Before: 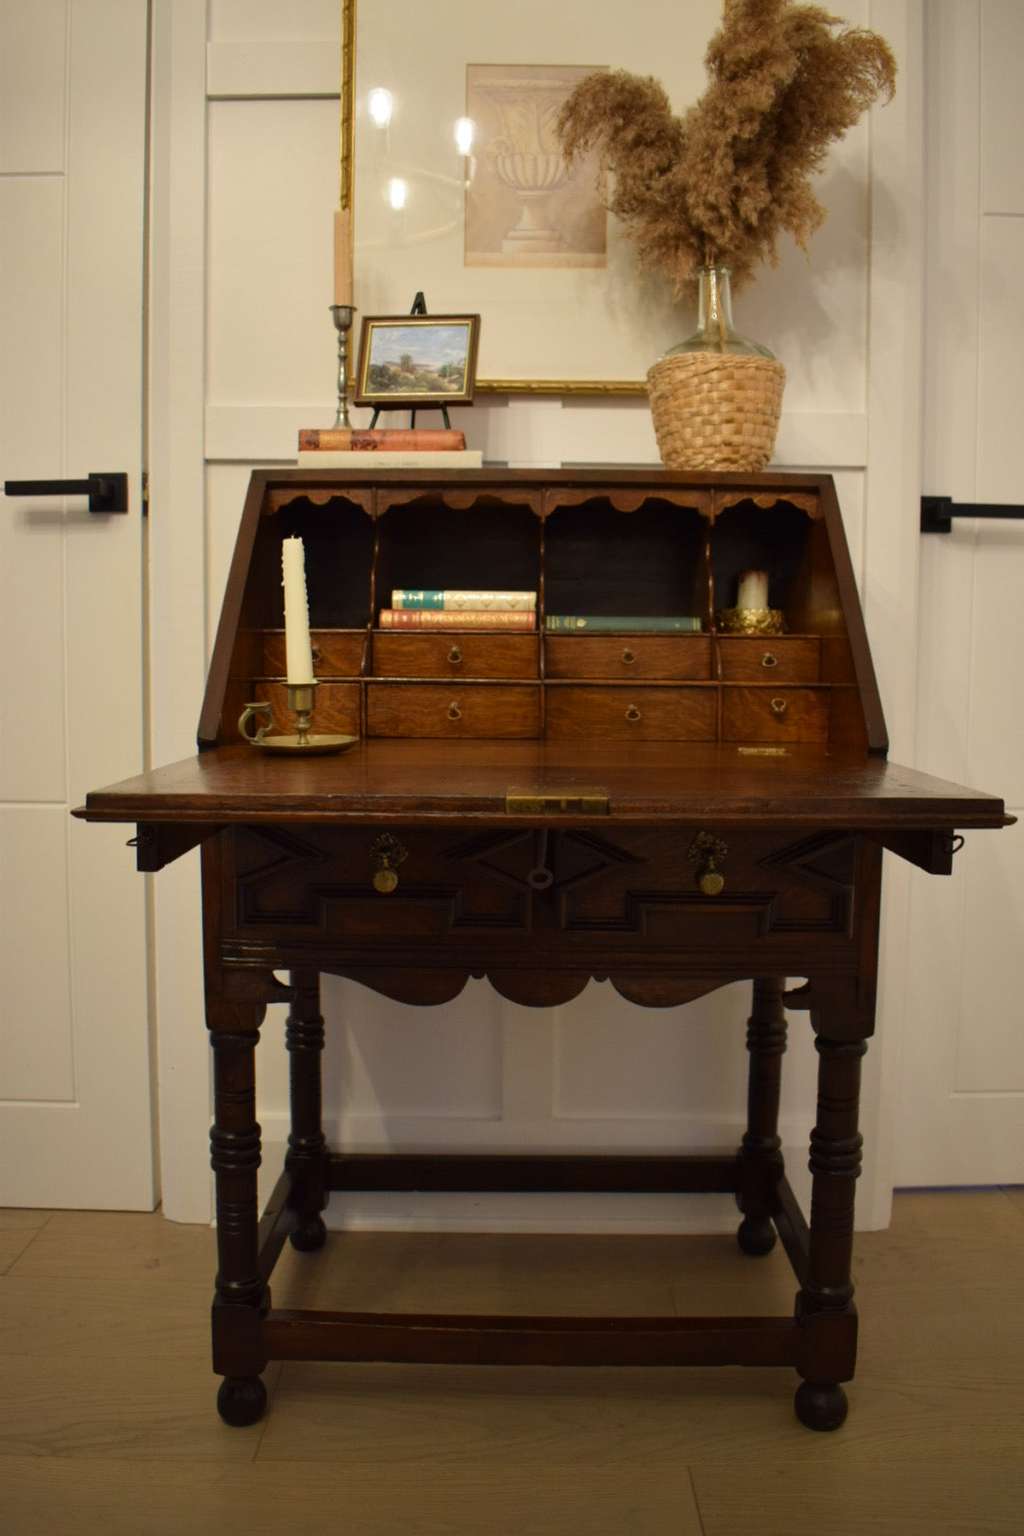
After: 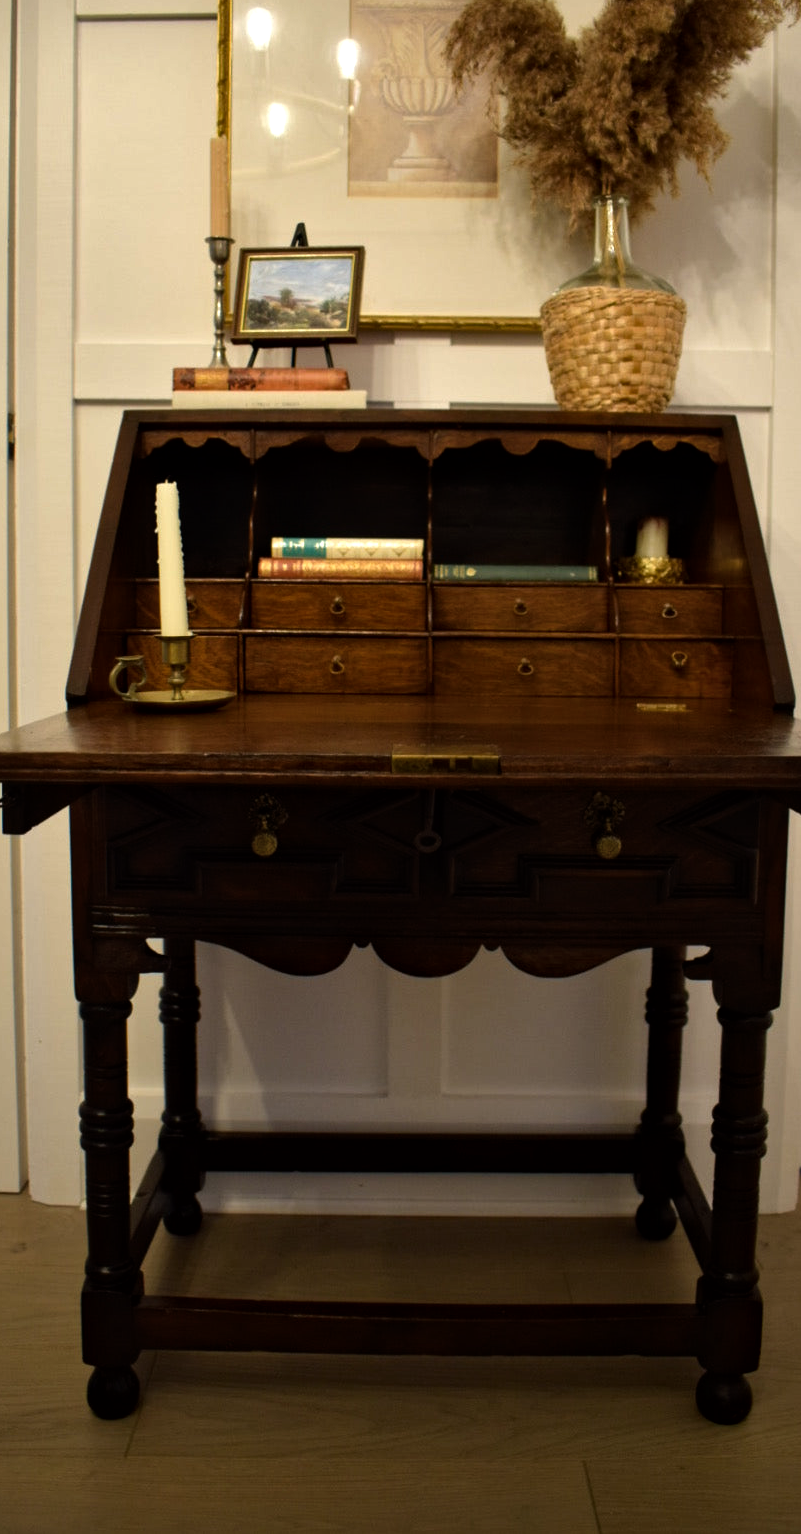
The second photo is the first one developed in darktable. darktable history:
local contrast: mode bilateral grid, contrast 28, coarseness 16, detail 115%, midtone range 0.2
color balance rgb: shadows lift › luminance -10%, power › luminance -9%, linear chroma grading › global chroma 10%, global vibrance 10%, contrast 15%, saturation formula JzAzBz (2021)
crop and rotate: left 13.15%, top 5.251%, right 12.609%
